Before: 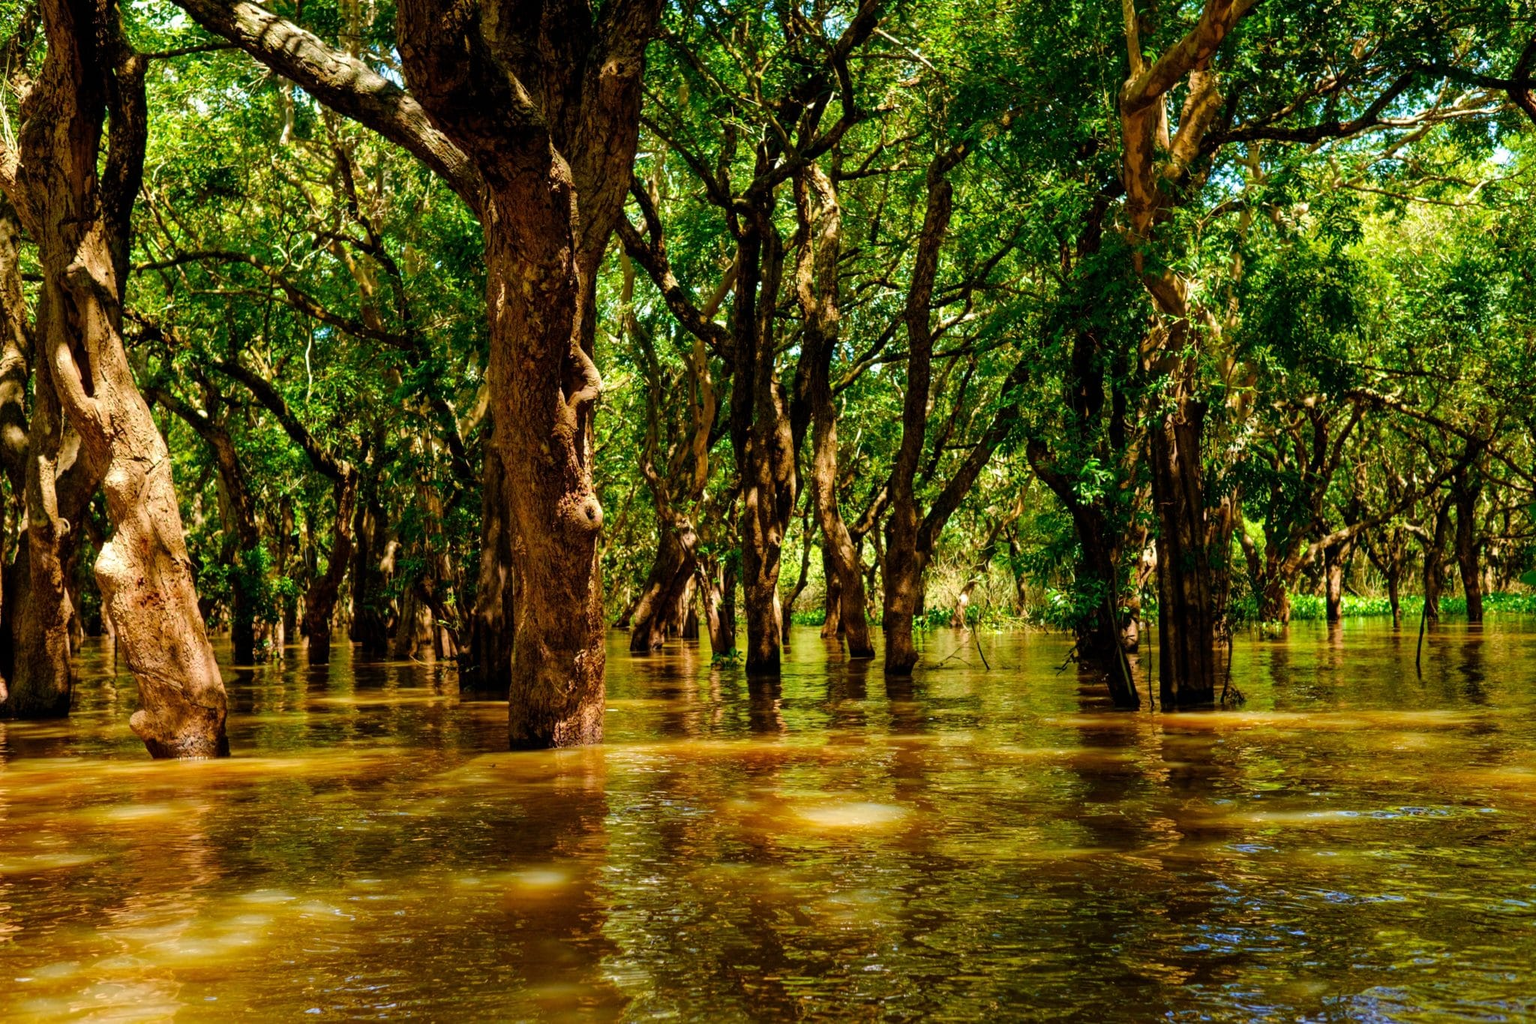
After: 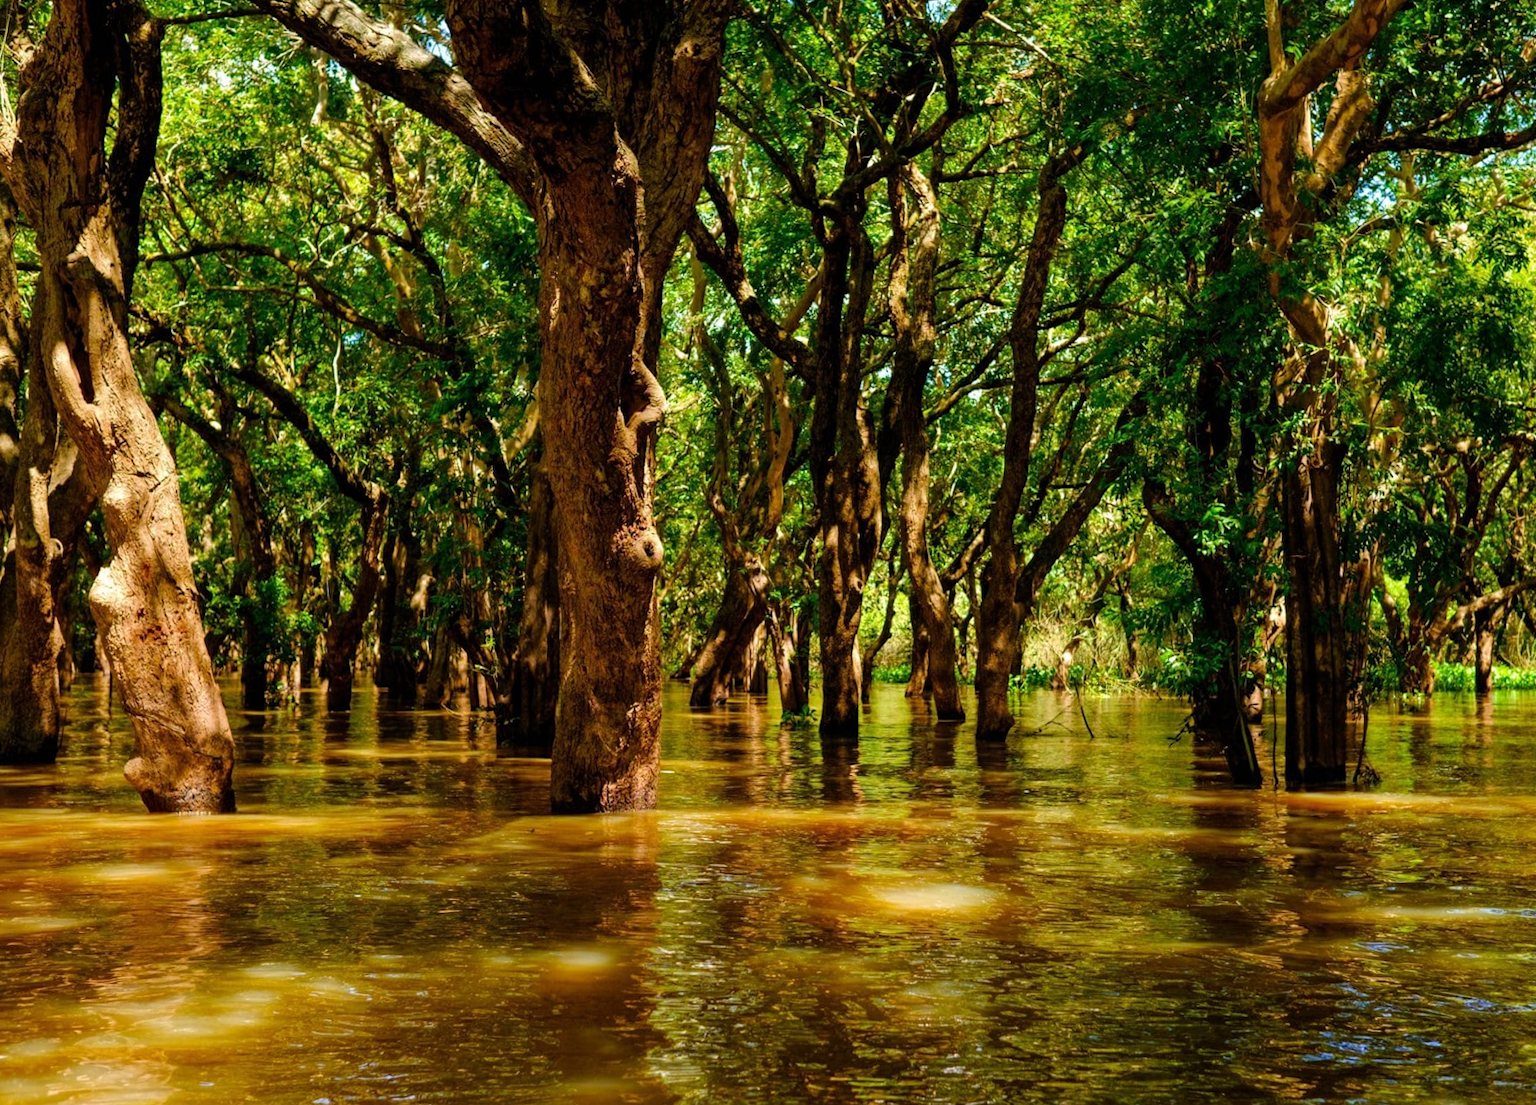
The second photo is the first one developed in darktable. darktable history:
crop: right 9.509%, bottom 0.031%
rotate and perspective: rotation 1.57°, crop left 0.018, crop right 0.982, crop top 0.039, crop bottom 0.961
